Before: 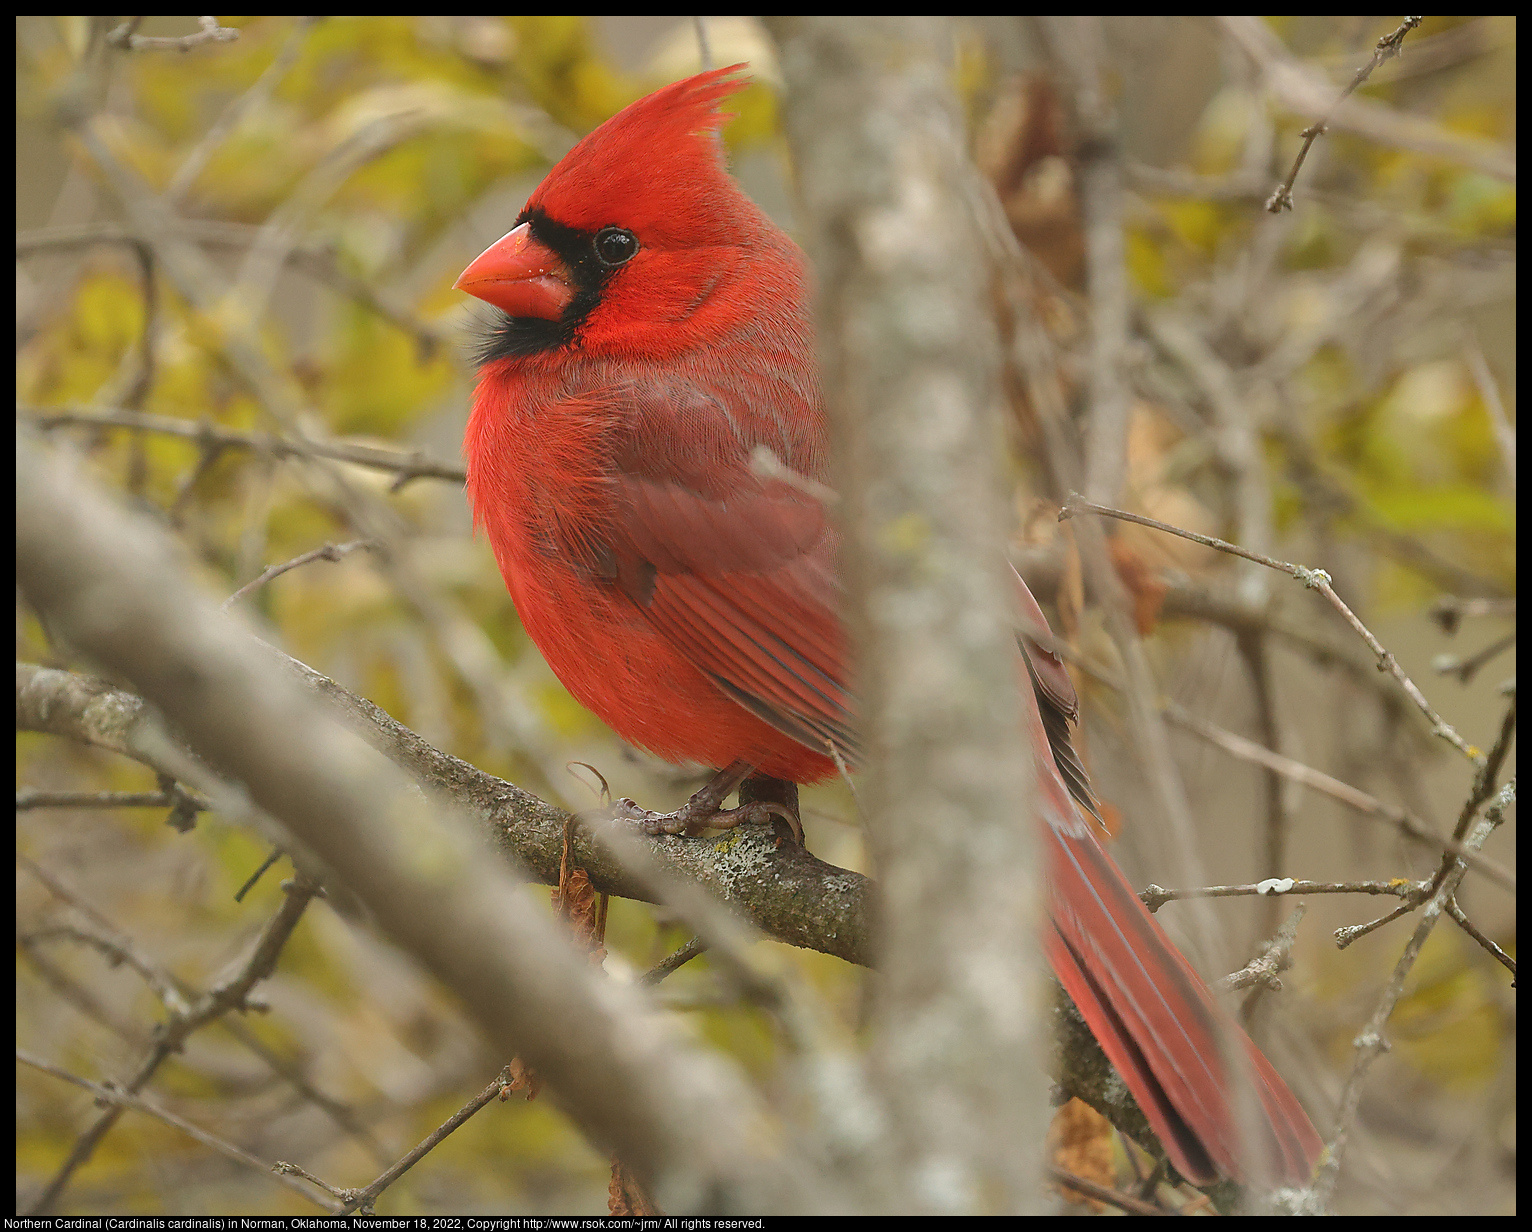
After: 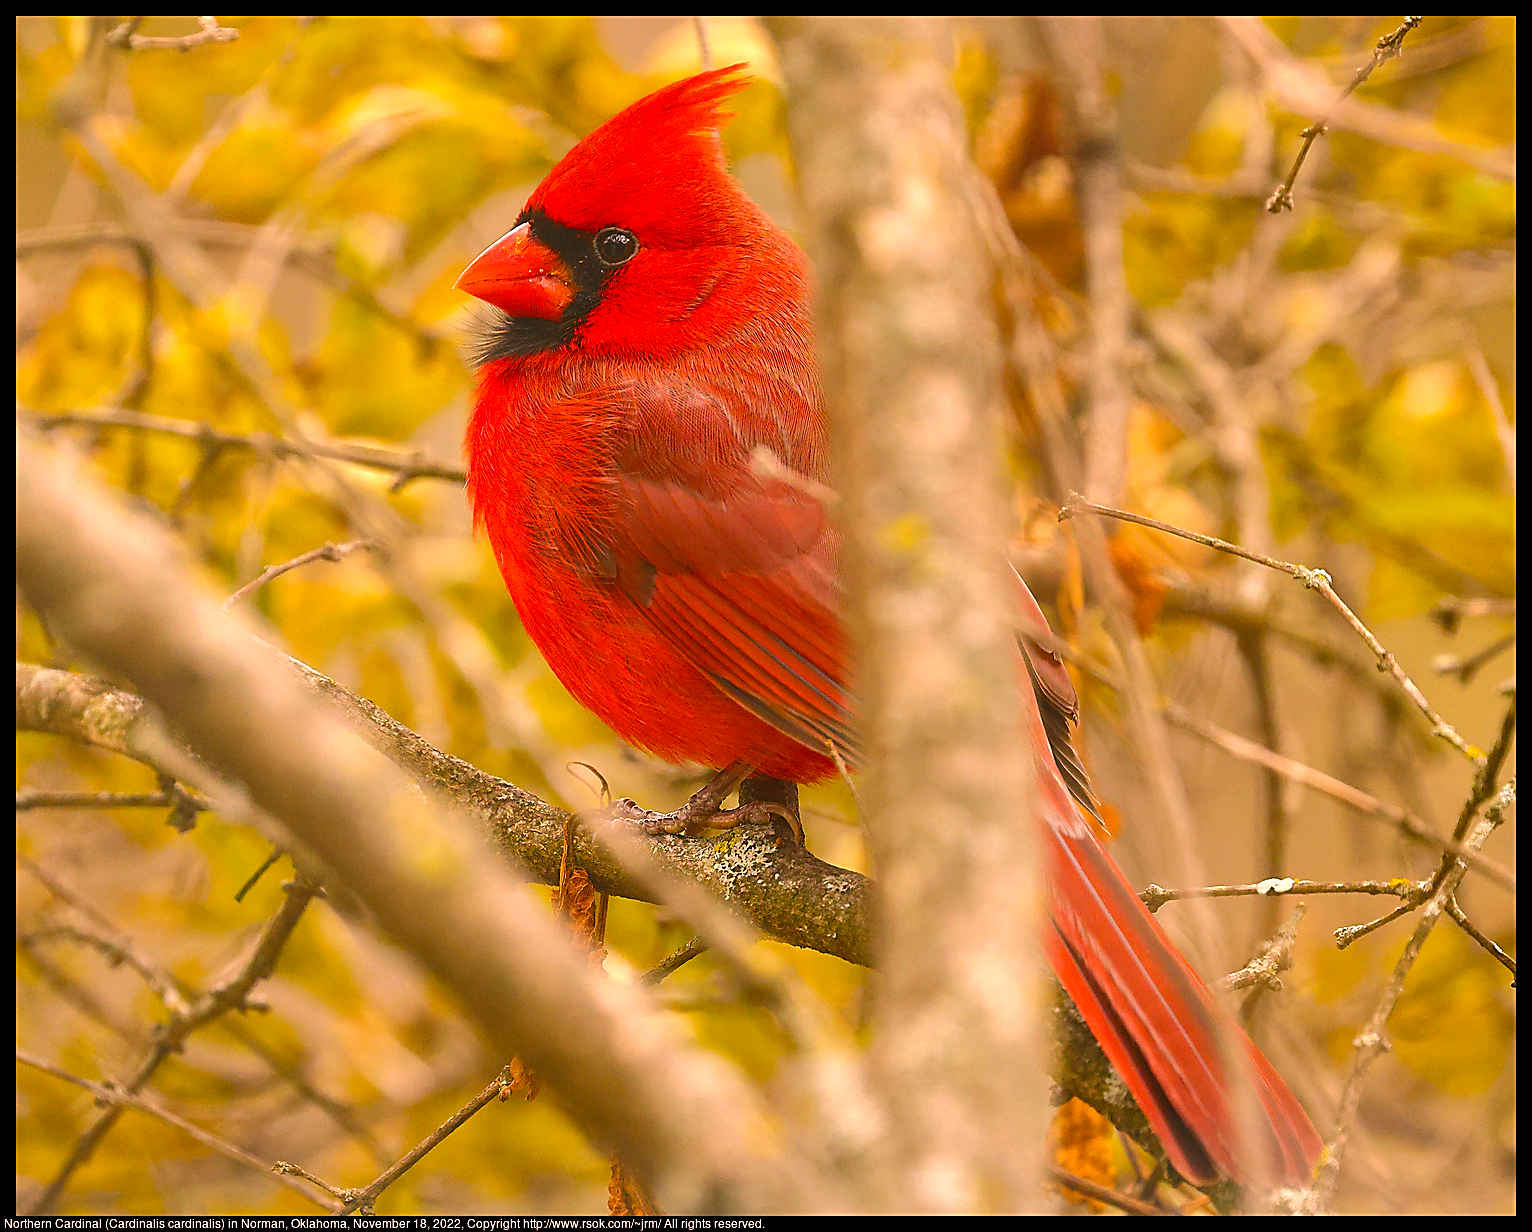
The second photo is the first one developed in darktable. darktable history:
local contrast: highlights 106%, shadows 100%, detail 119%, midtone range 0.2
color balance rgb: power › chroma 0.674%, power › hue 60°, highlights gain › chroma 2.003%, highlights gain › hue 291.73°, linear chroma grading › global chroma 13.118%, perceptual saturation grading › global saturation 15.003%, global vibrance 34.614%
color correction: highlights a* 17.58, highlights b* 18.97
sharpen: on, module defaults
exposure: black level correction 0, exposure 0.498 EV, compensate highlight preservation false
